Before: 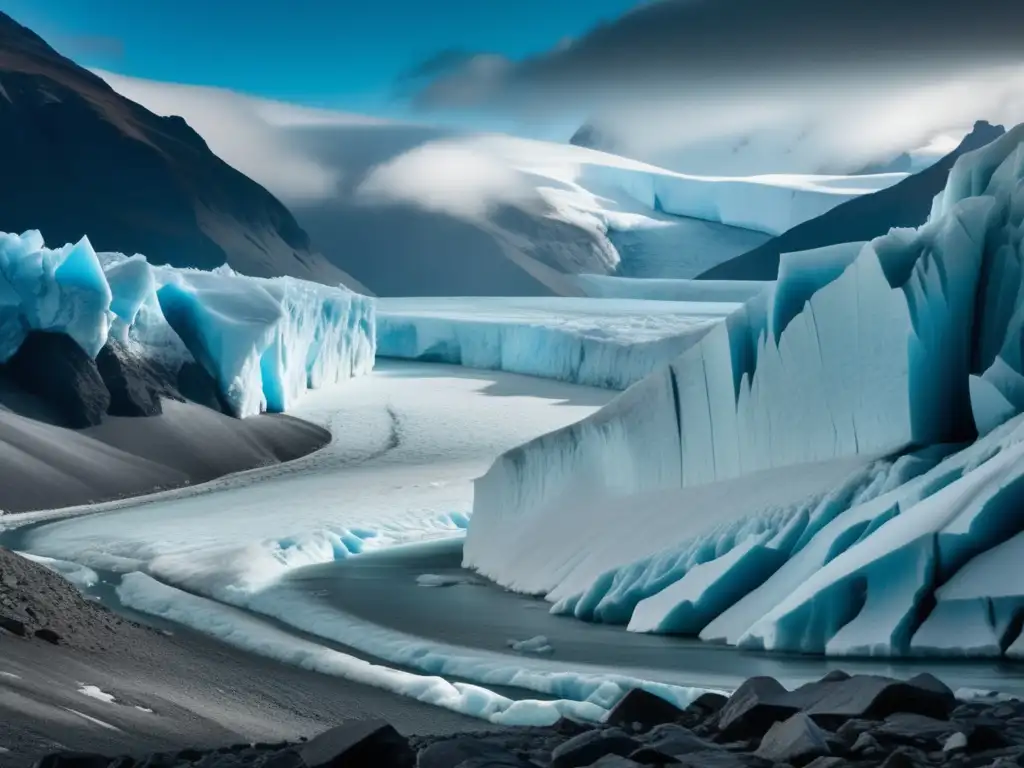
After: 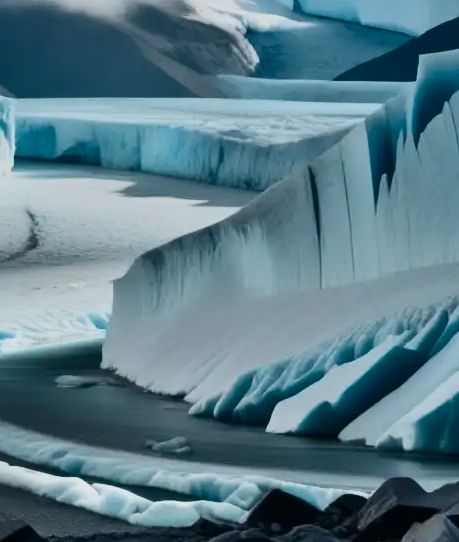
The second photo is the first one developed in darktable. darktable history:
shadows and highlights: shadows 82.47, white point adjustment -9.18, highlights -61.16, soften with gaussian
crop: left 35.287%, top 25.951%, right 19.84%, bottom 3.359%
exposure: compensate exposure bias true, compensate highlight preservation false
contrast brightness saturation: contrast 0.273
